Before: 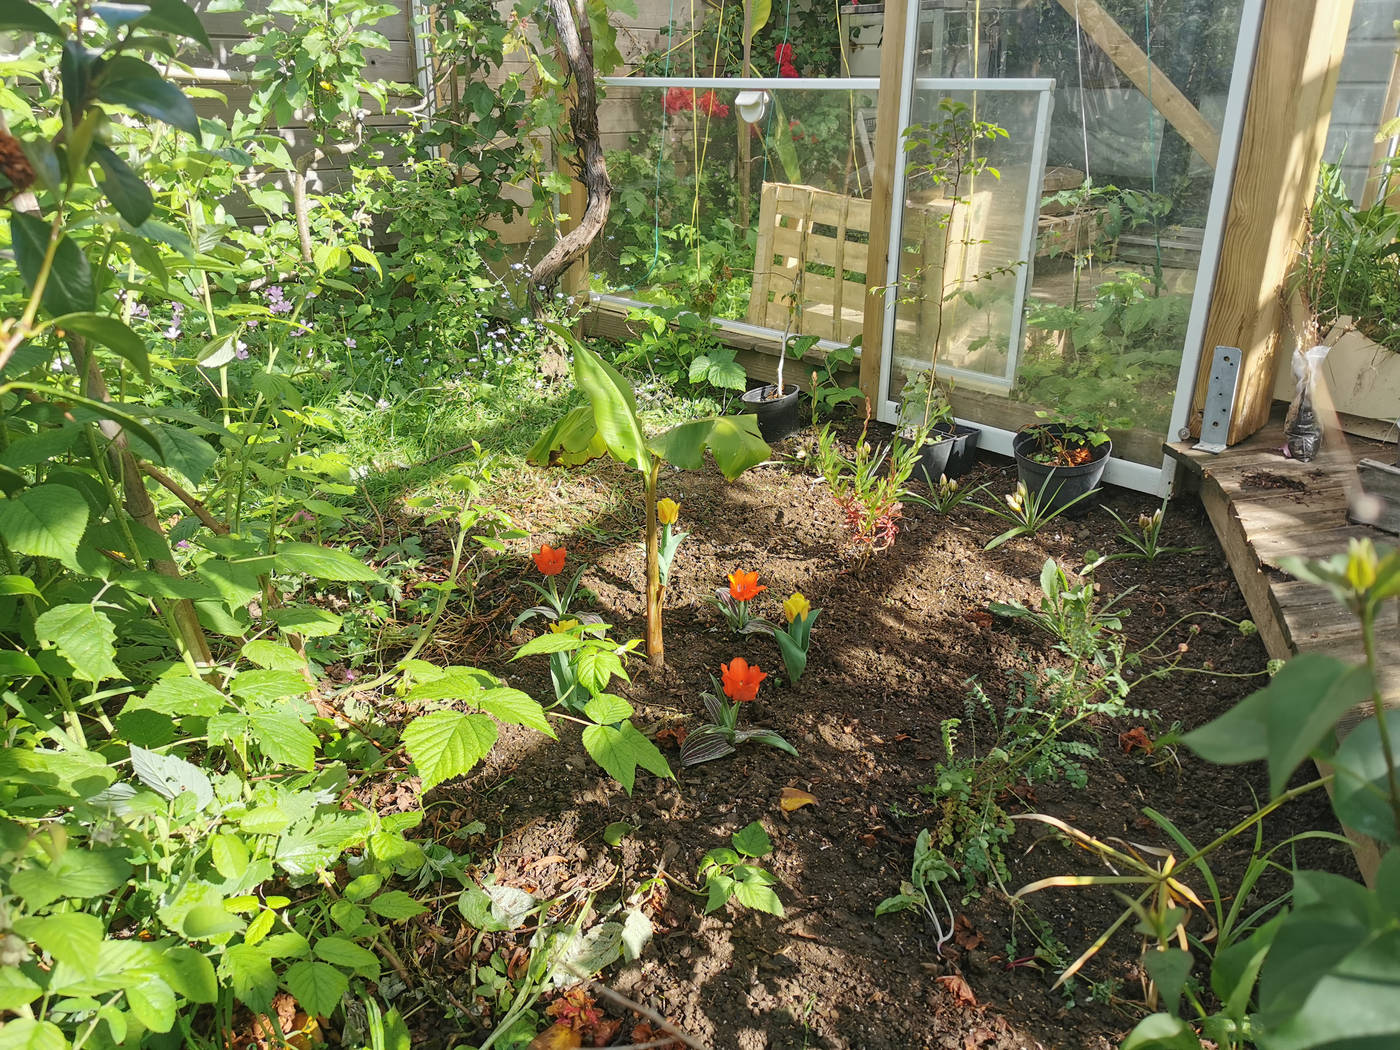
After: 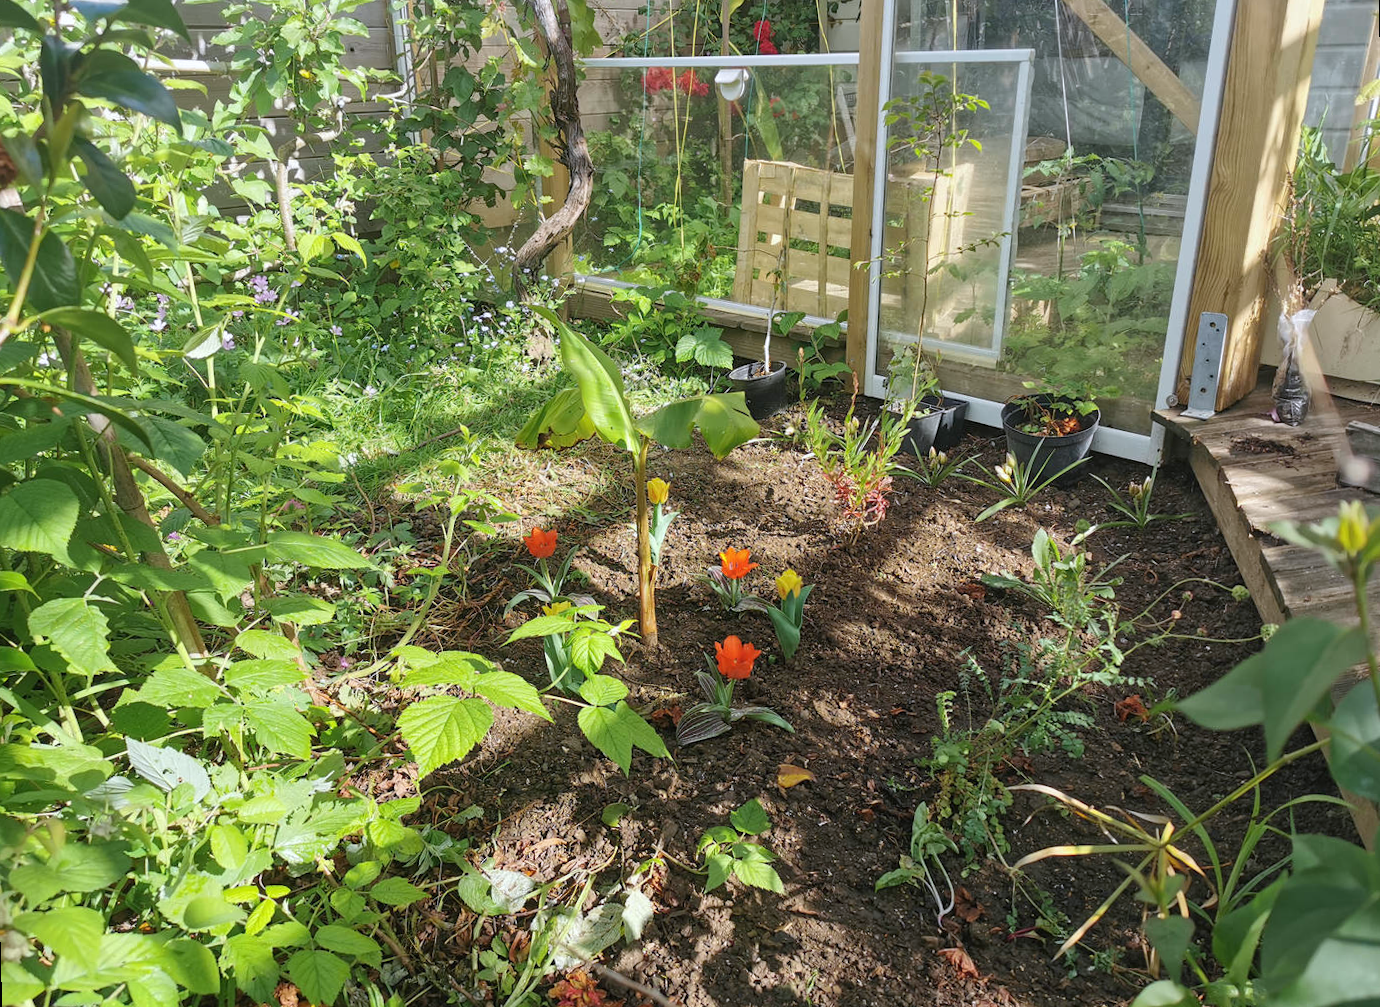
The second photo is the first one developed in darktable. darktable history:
rotate and perspective: rotation -1.42°, crop left 0.016, crop right 0.984, crop top 0.035, crop bottom 0.965
white balance: red 0.984, blue 1.059
